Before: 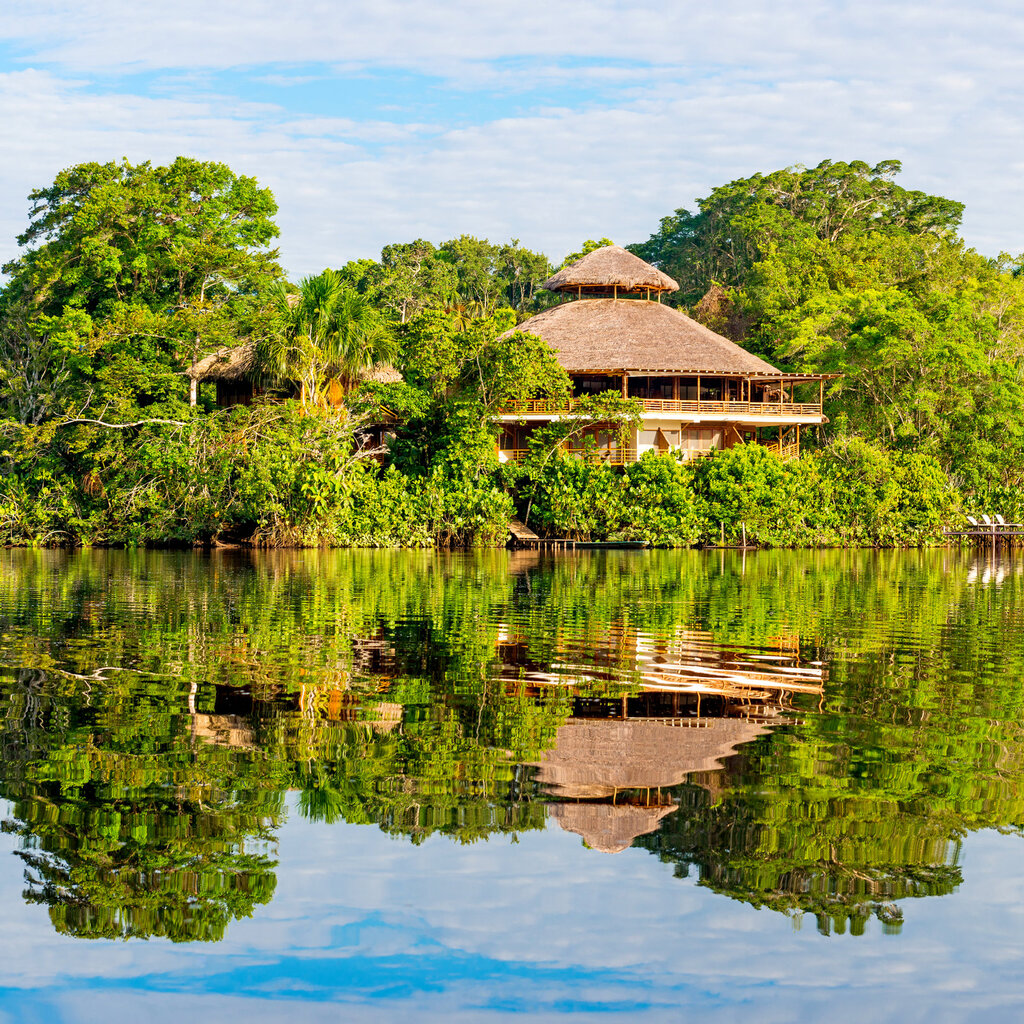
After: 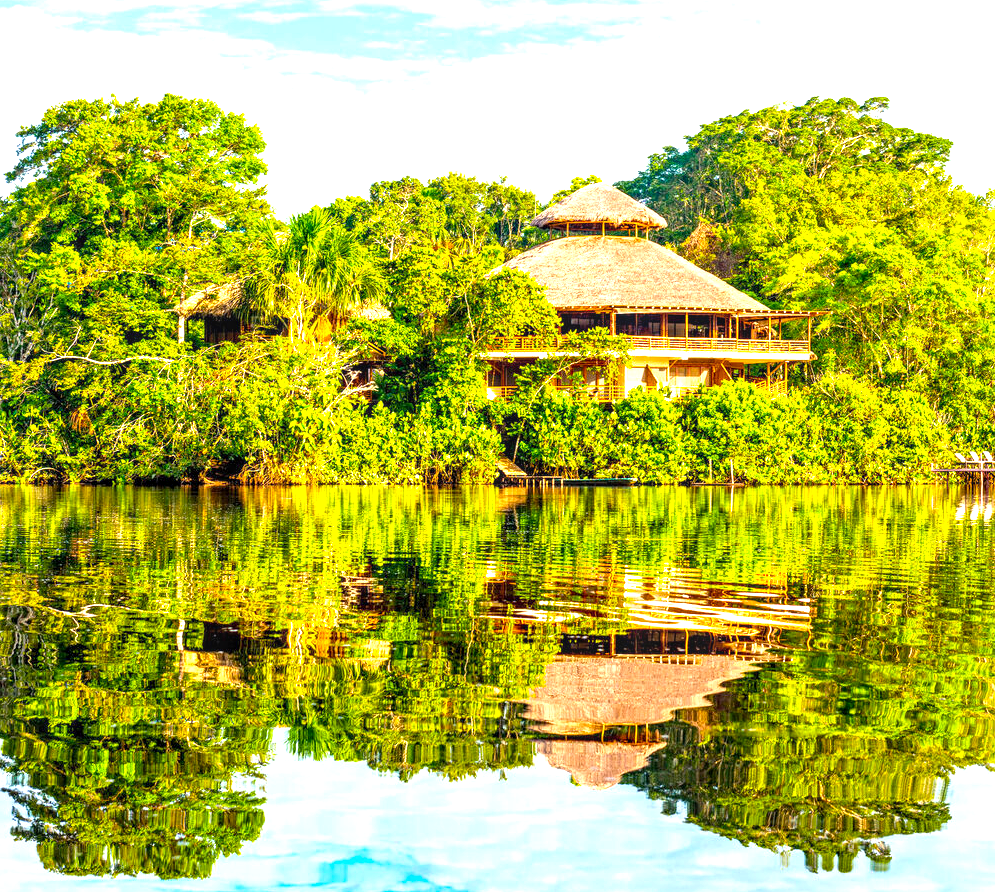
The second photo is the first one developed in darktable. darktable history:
color correction: highlights b* 0.037, saturation 0.992
exposure: black level correction 0, exposure 1.172 EV, compensate exposure bias true, compensate highlight preservation false
crop: left 1.194%, top 6.186%, right 1.559%, bottom 6.686%
color balance rgb: shadows lift › chroma 3.042%, shadows lift › hue 280.67°, highlights gain › chroma 0.127%, highlights gain › hue 330.83°, perceptual saturation grading › global saturation 30.757%, global vibrance 8.682%
local contrast: detail 130%
